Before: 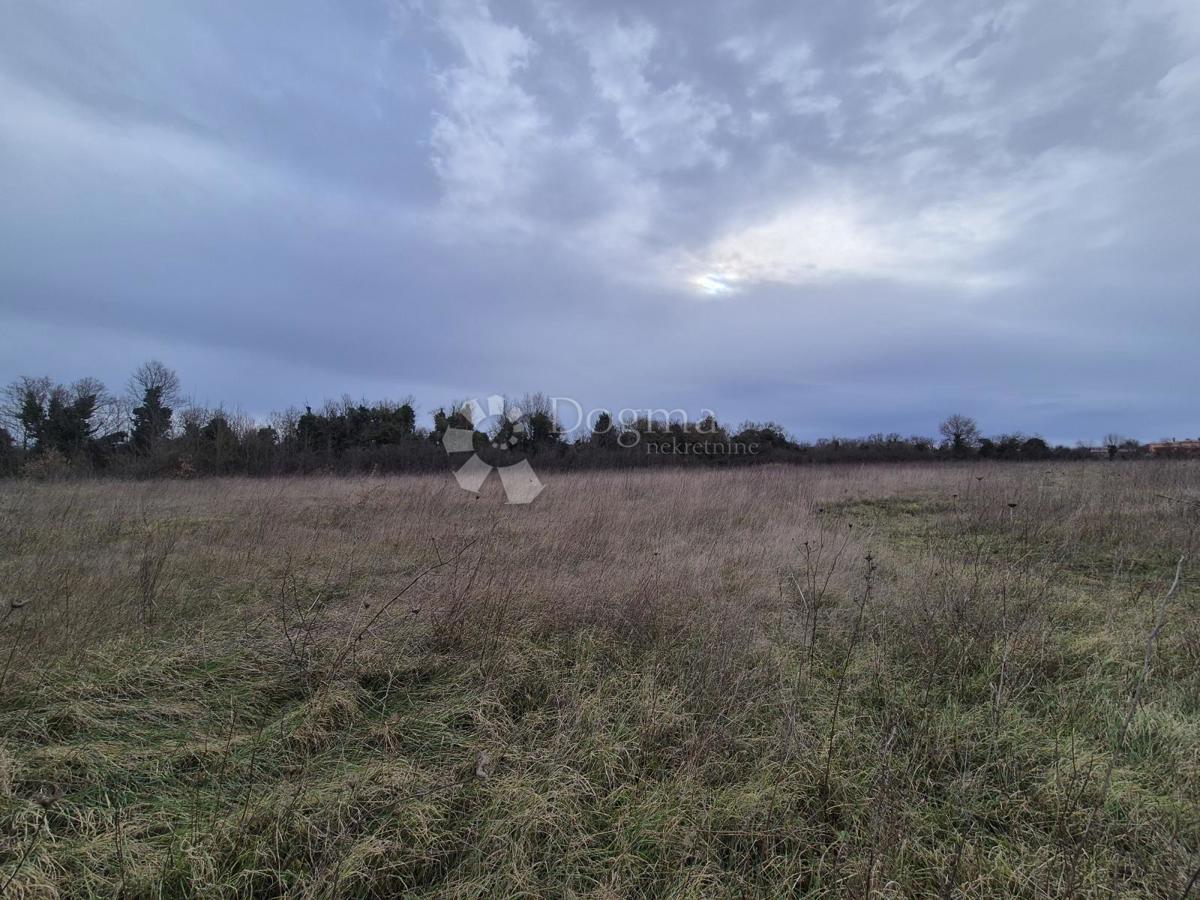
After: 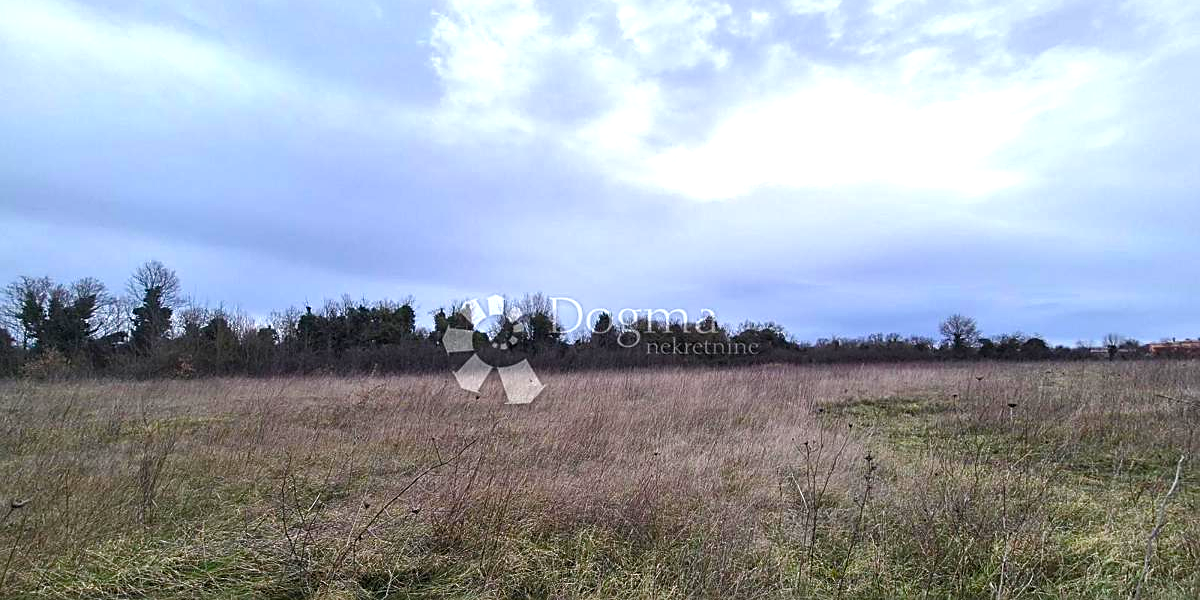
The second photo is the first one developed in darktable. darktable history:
color balance rgb: perceptual saturation grading › mid-tones 6.33%, perceptual saturation grading › shadows 72.44%, perceptual brilliance grading › highlights 11.59%, contrast 5.05%
sharpen: on, module defaults
crop: top 11.166%, bottom 22.168%
exposure: black level correction 0, exposure 0.5 EV, compensate exposure bias true, compensate highlight preservation false
